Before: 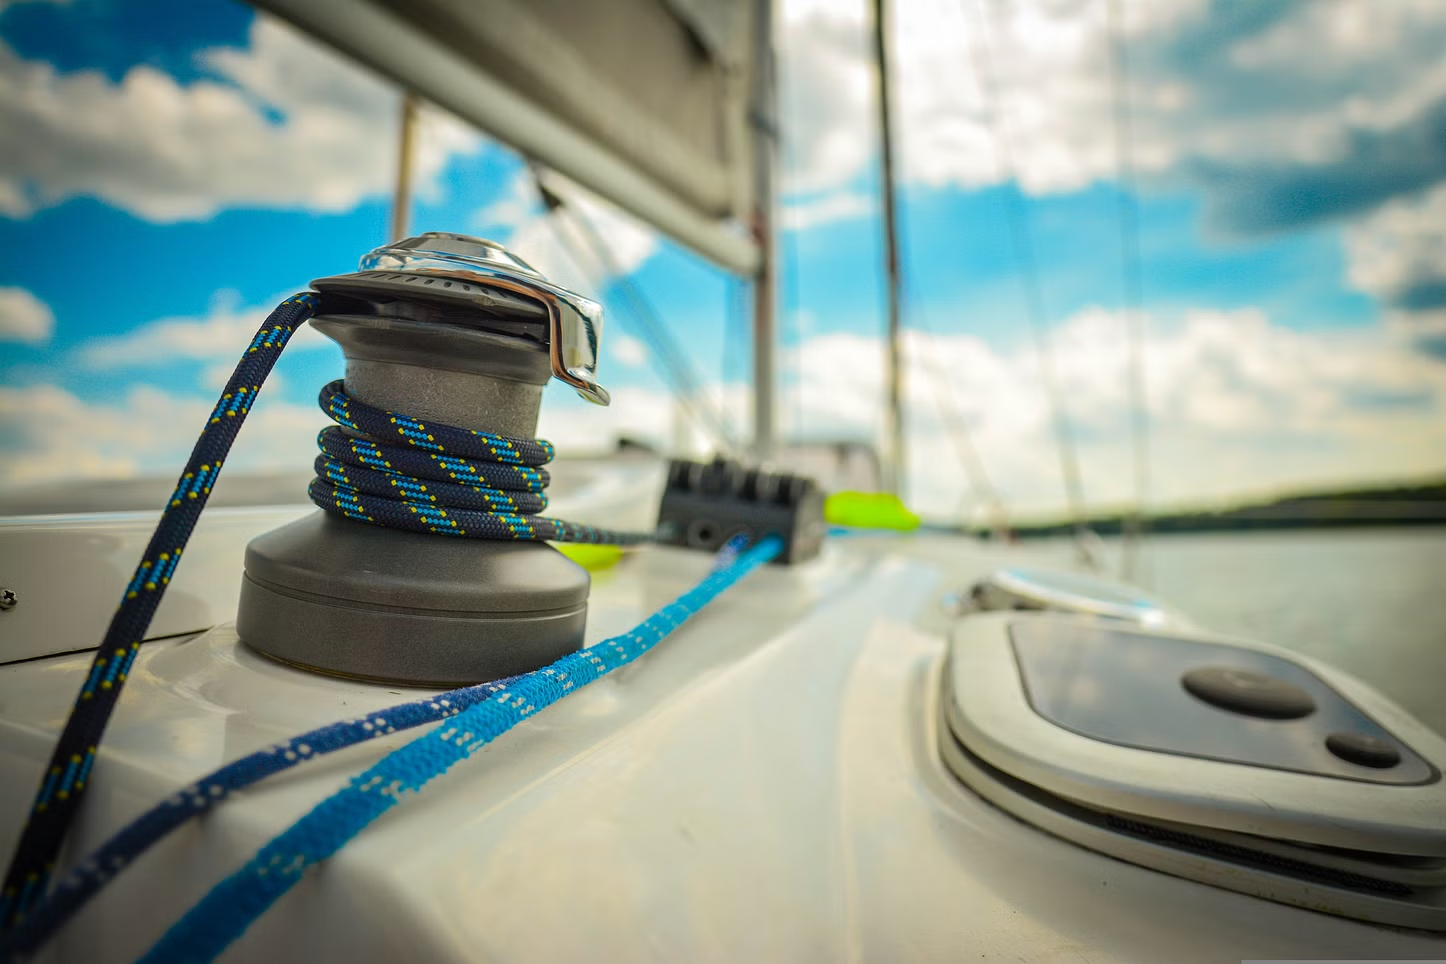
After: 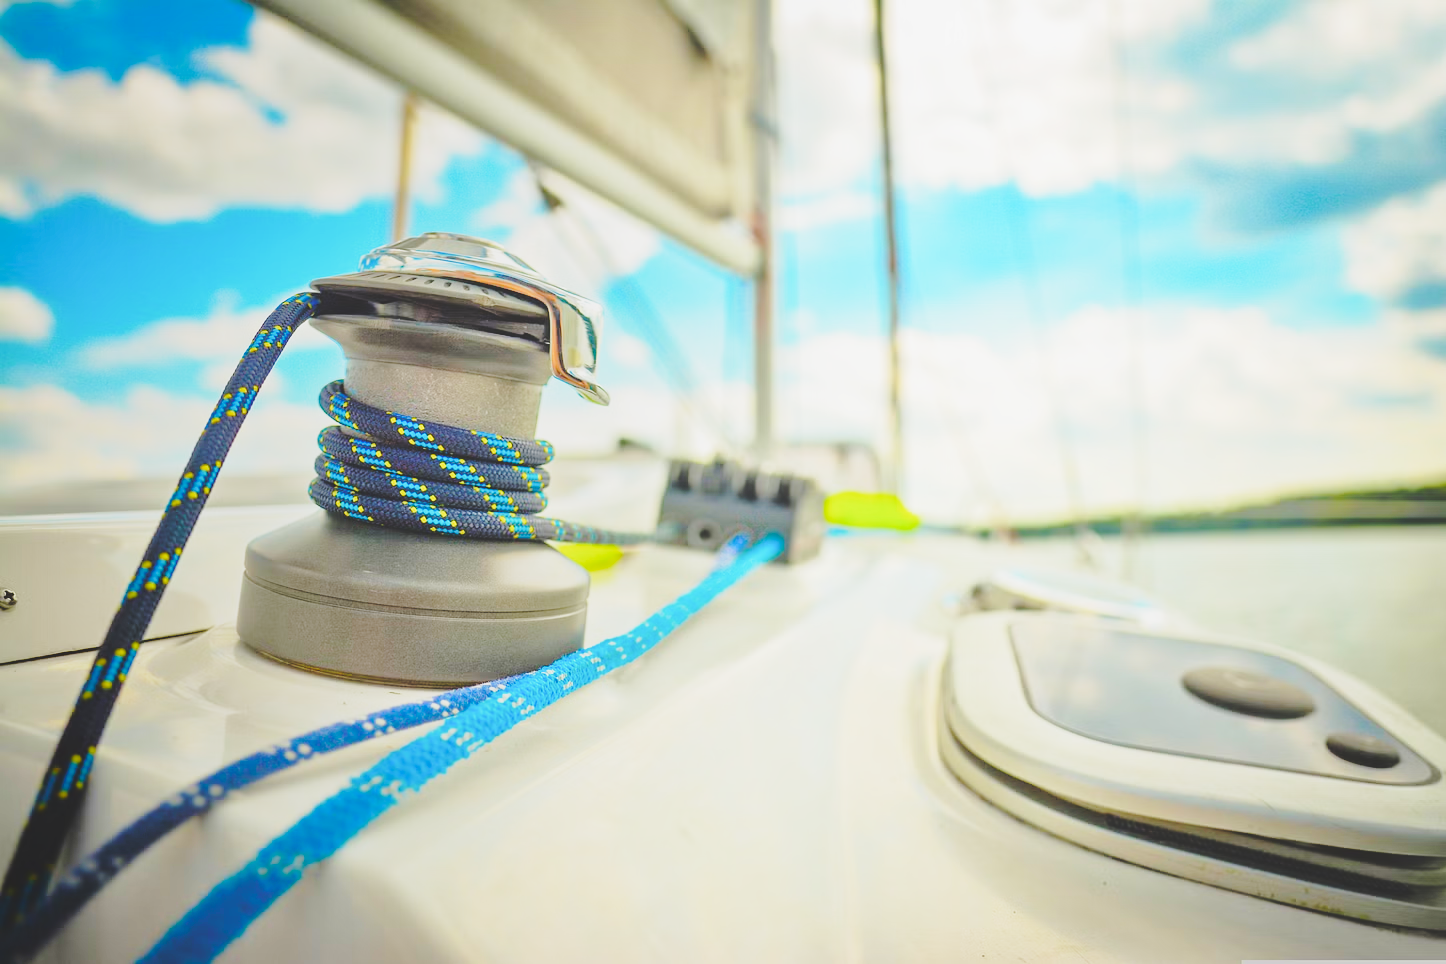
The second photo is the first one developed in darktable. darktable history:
base curve: curves: ch0 [(0, 0) (0.028, 0.03) (0.121, 0.232) (0.46, 0.748) (0.859, 0.968) (1, 1)], preserve colors none
local contrast: detail 69%
tone equalizer: -7 EV 0.15 EV, -6 EV 0.6 EV, -5 EV 1.15 EV, -4 EV 1.33 EV, -3 EV 1.15 EV, -2 EV 0.6 EV, -1 EV 0.15 EV, mask exposure compensation -0.5 EV
